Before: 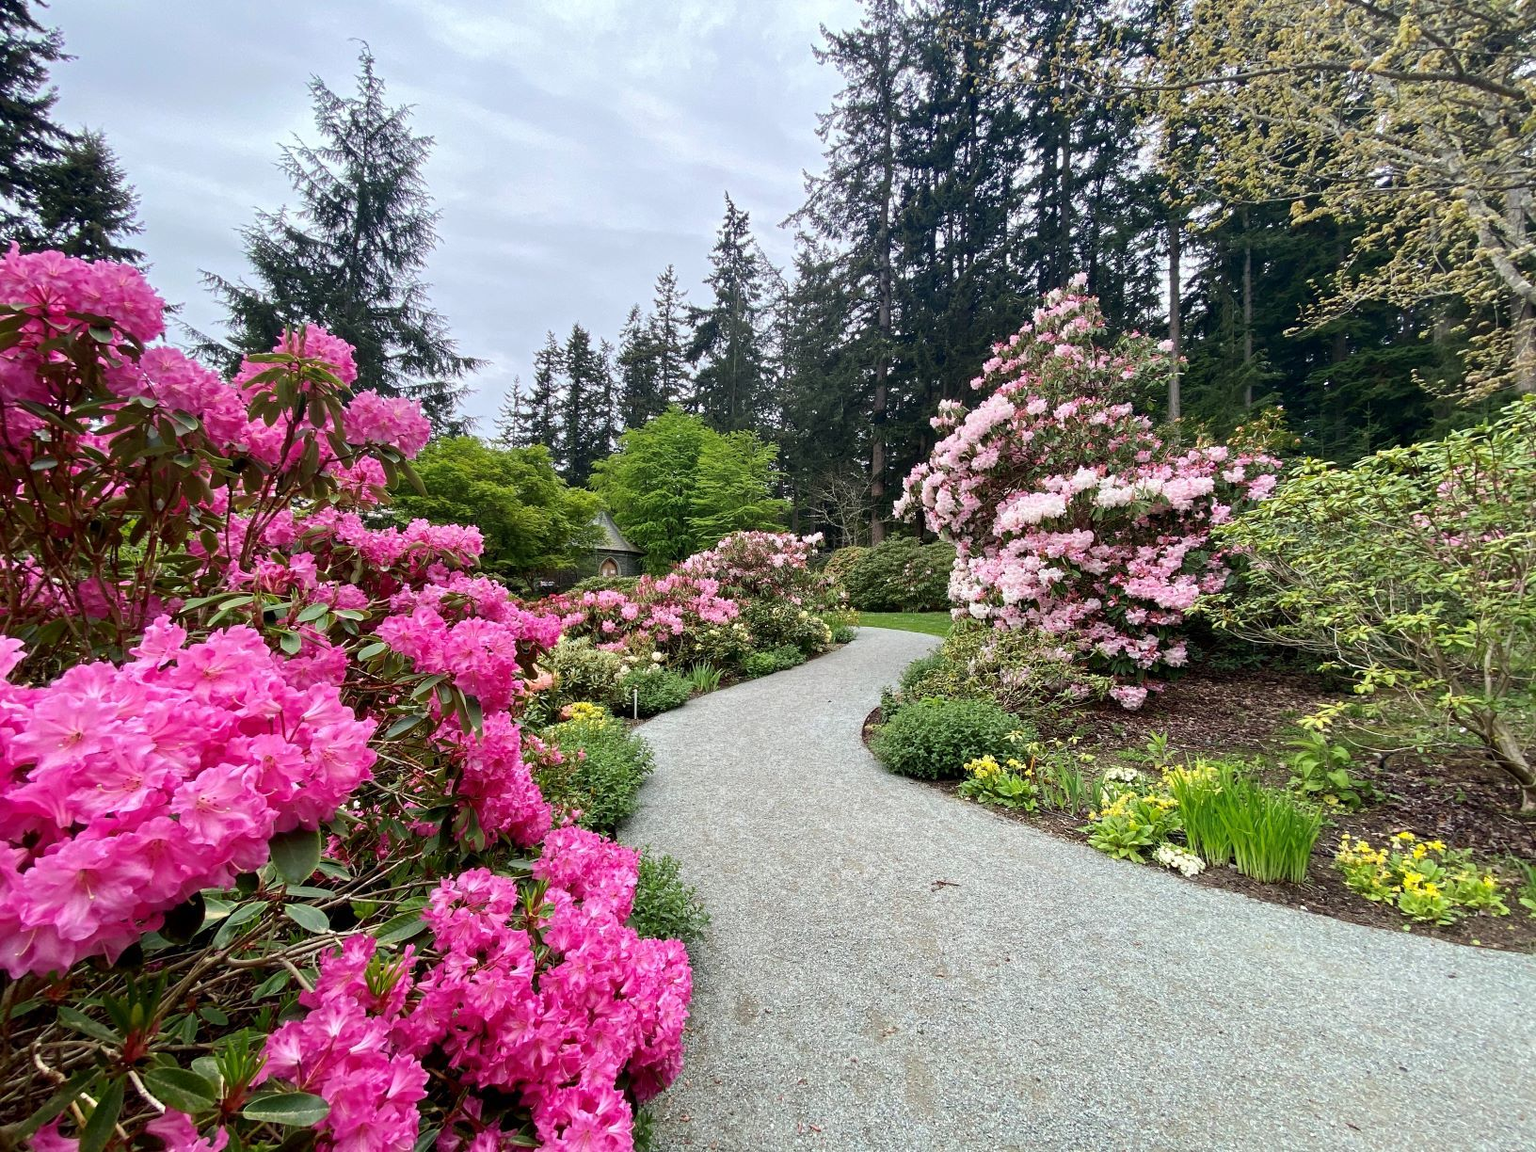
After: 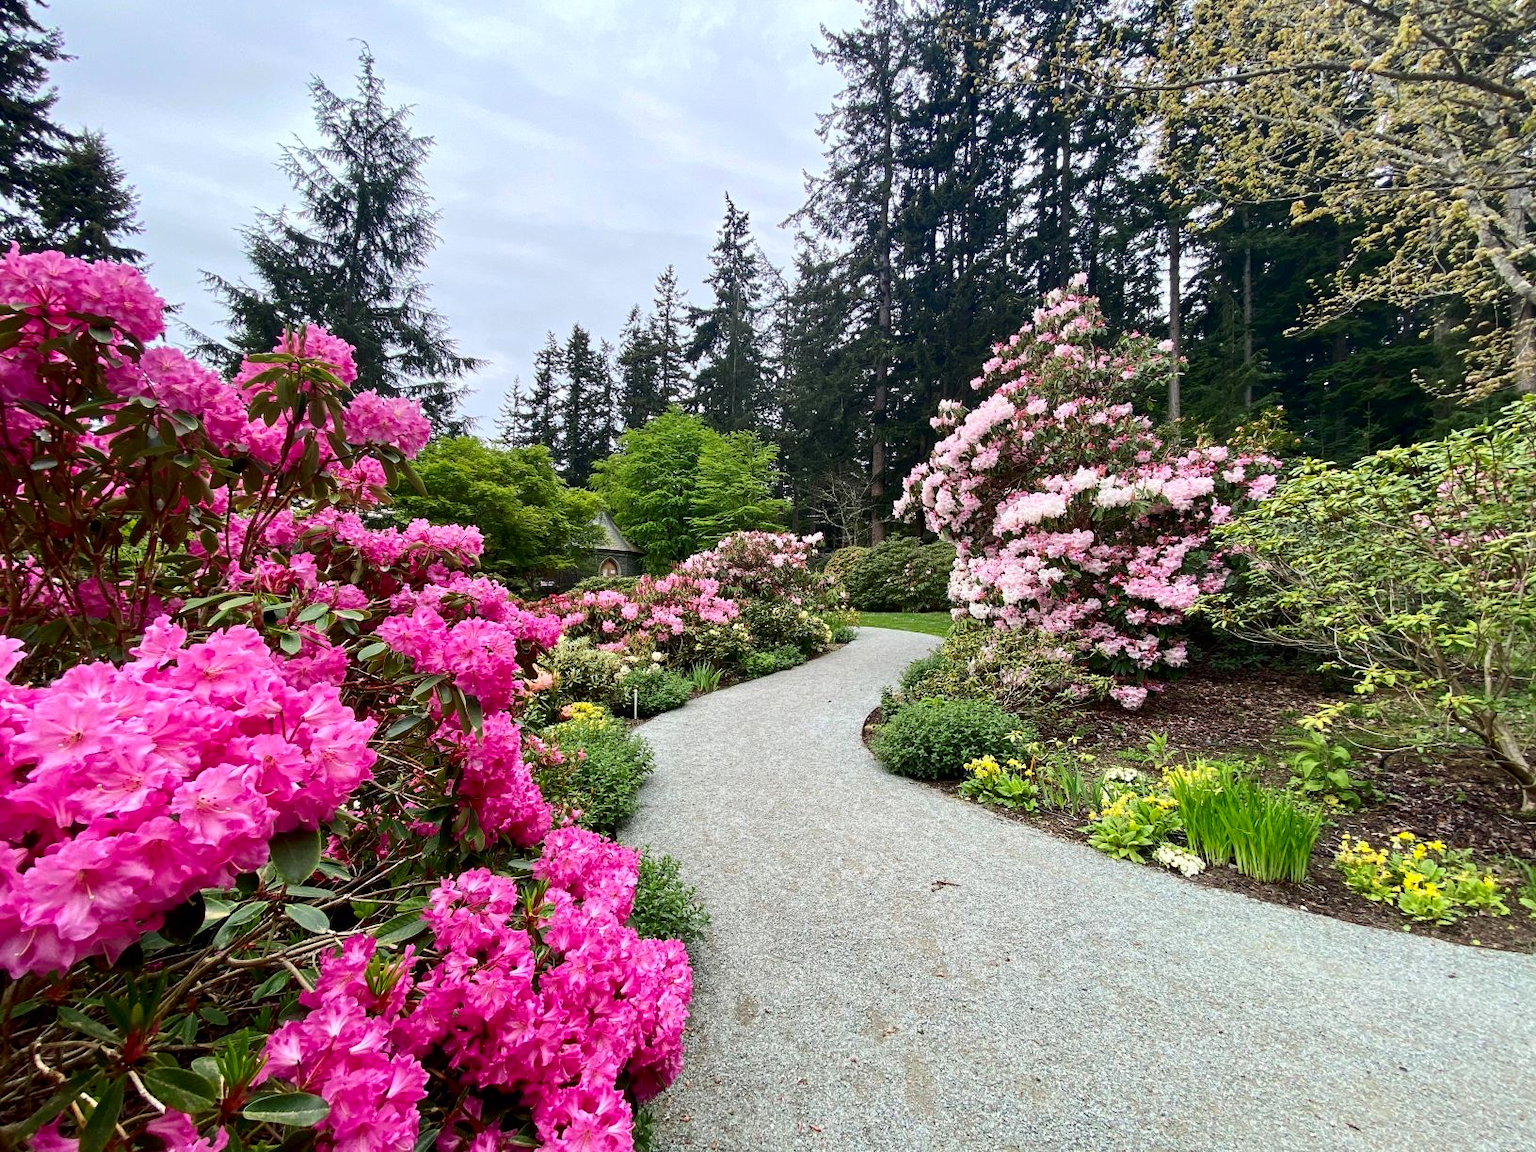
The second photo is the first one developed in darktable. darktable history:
contrast brightness saturation: contrast 0.15, brightness -0.01, saturation 0.101
